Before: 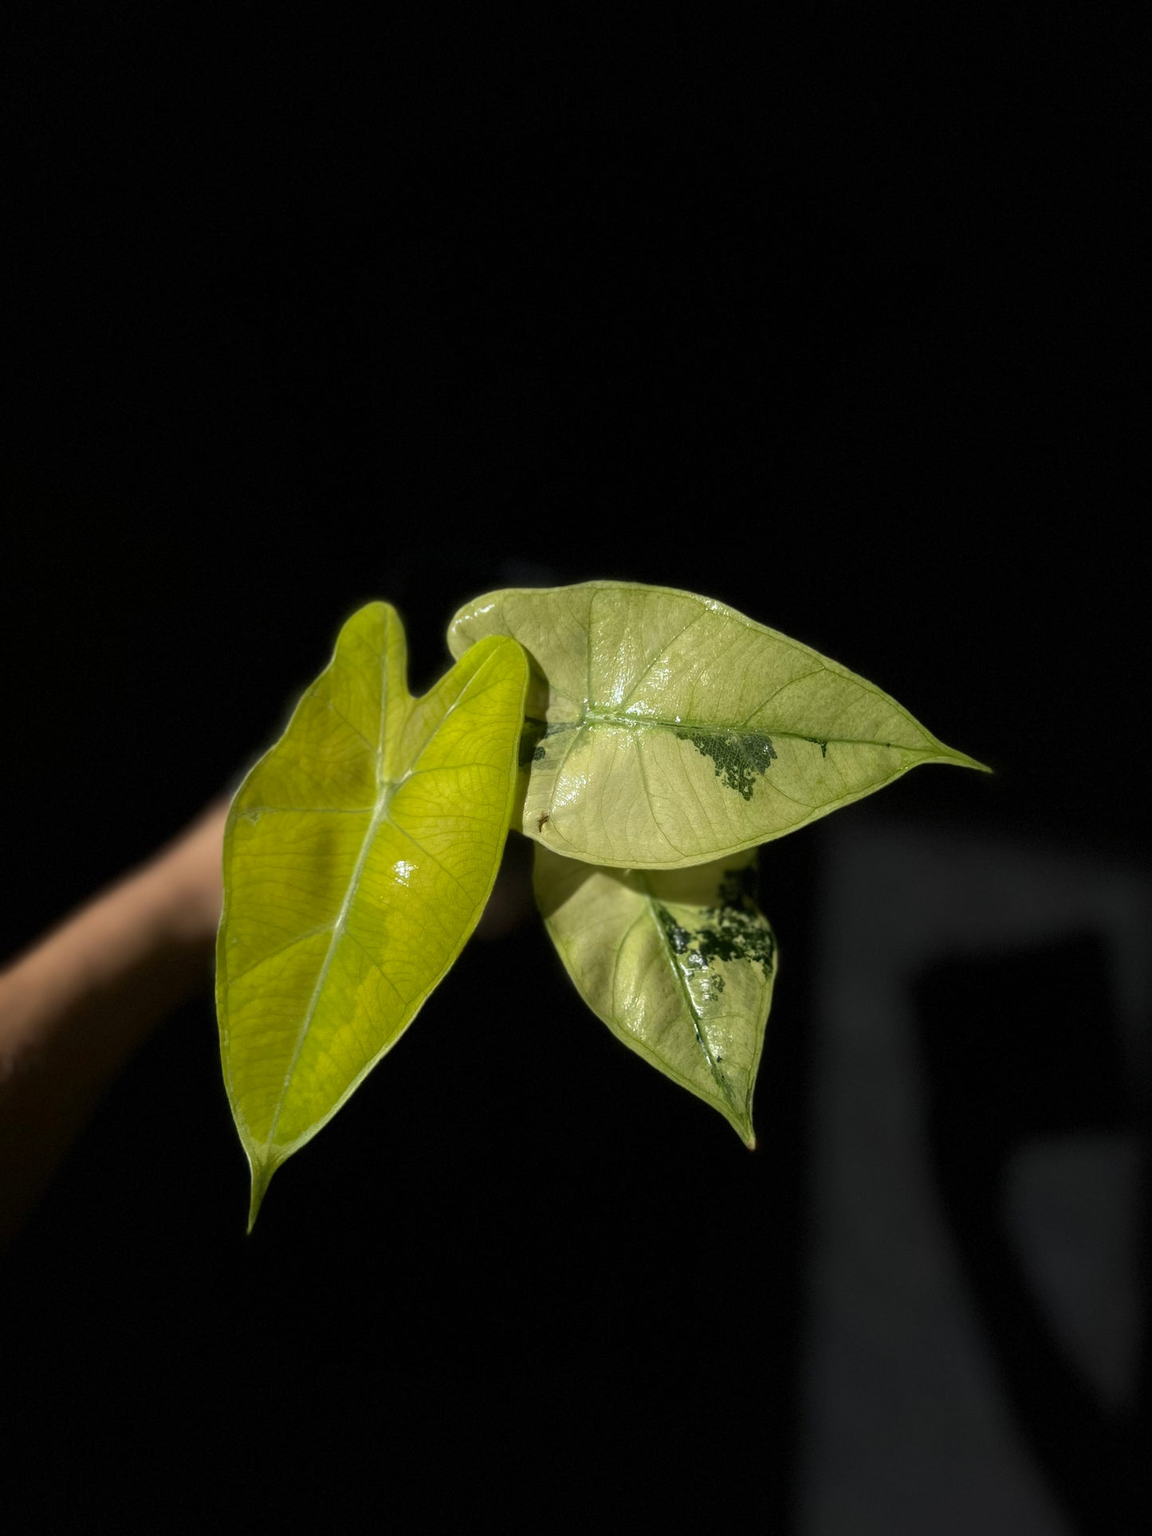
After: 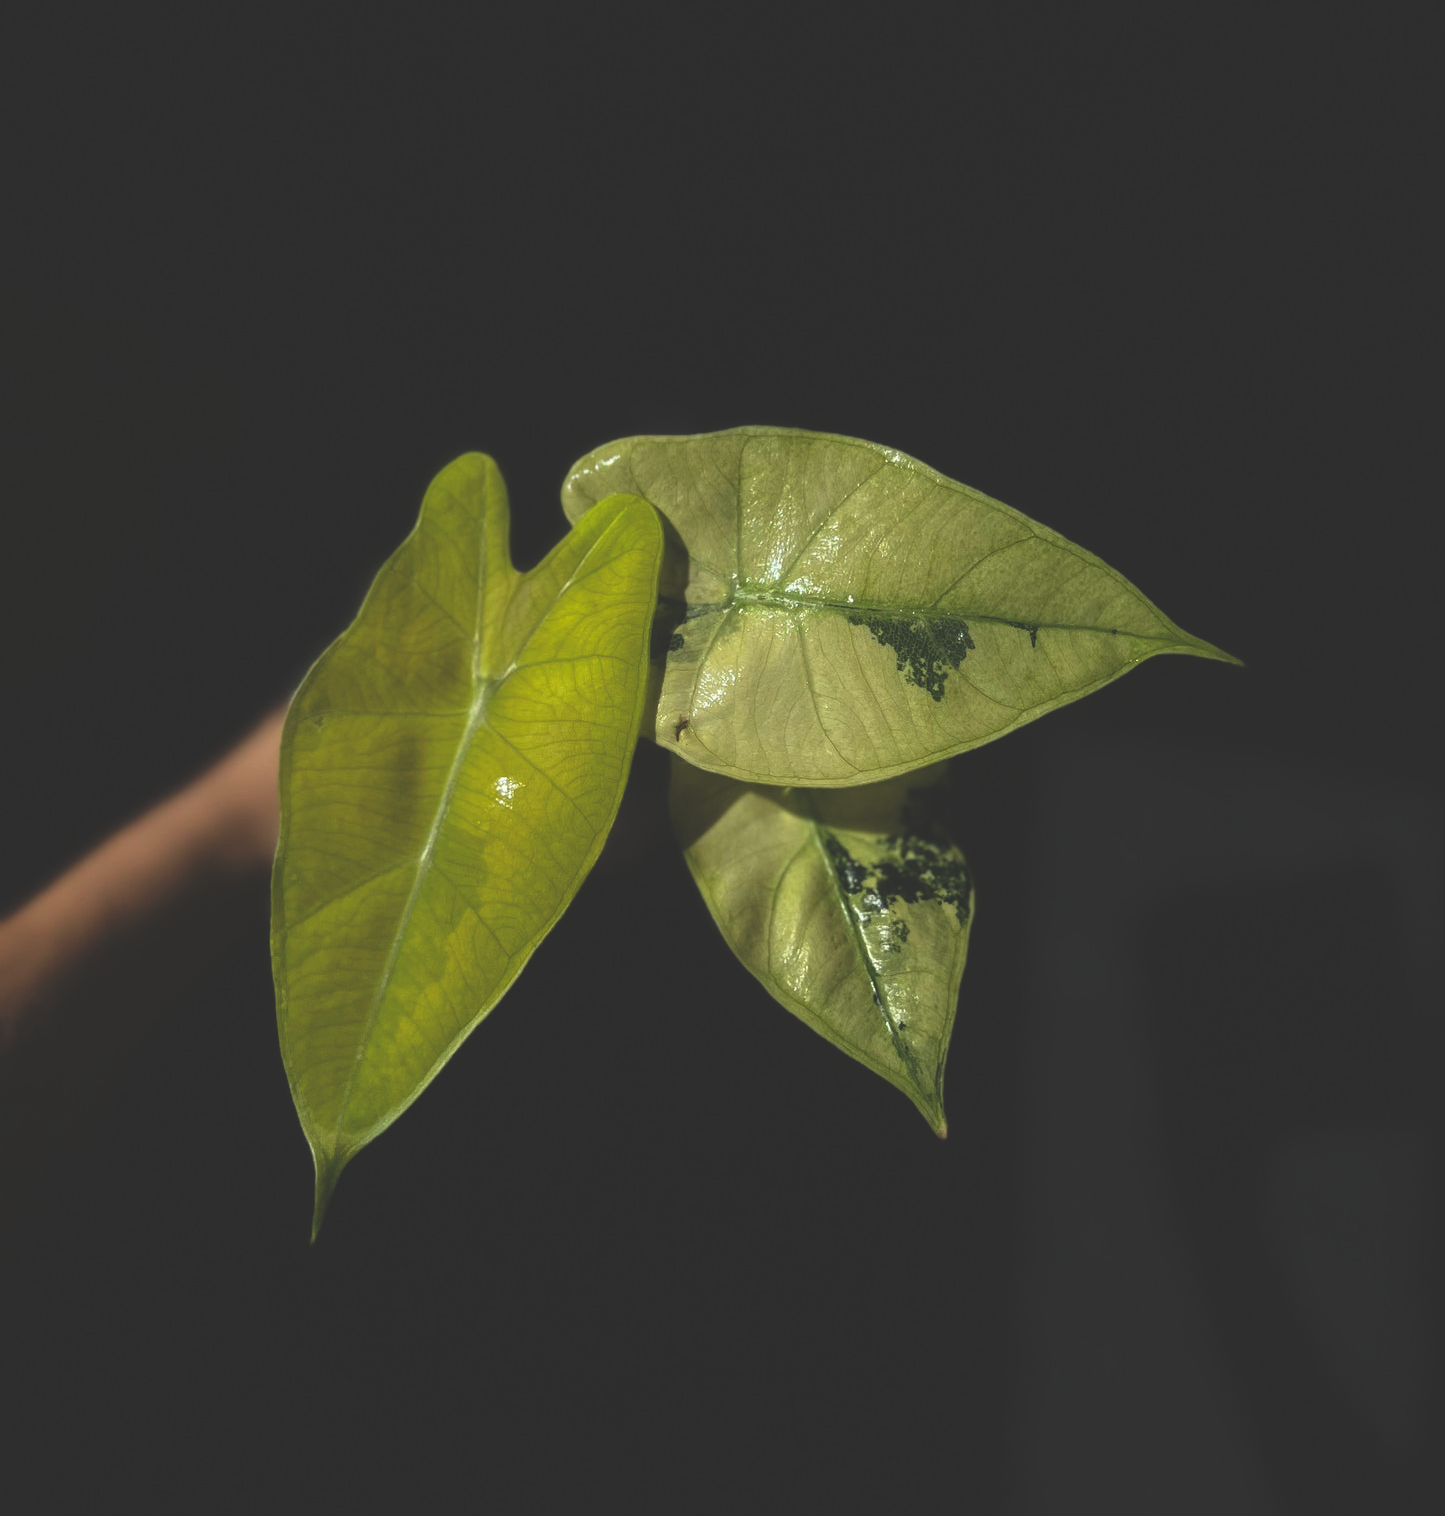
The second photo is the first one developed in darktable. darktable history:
crop and rotate: top 15.774%, bottom 5.506%
rgb curve: curves: ch0 [(0, 0.186) (0.314, 0.284) (0.775, 0.708) (1, 1)], compensate middle gray true, preserve colors none
